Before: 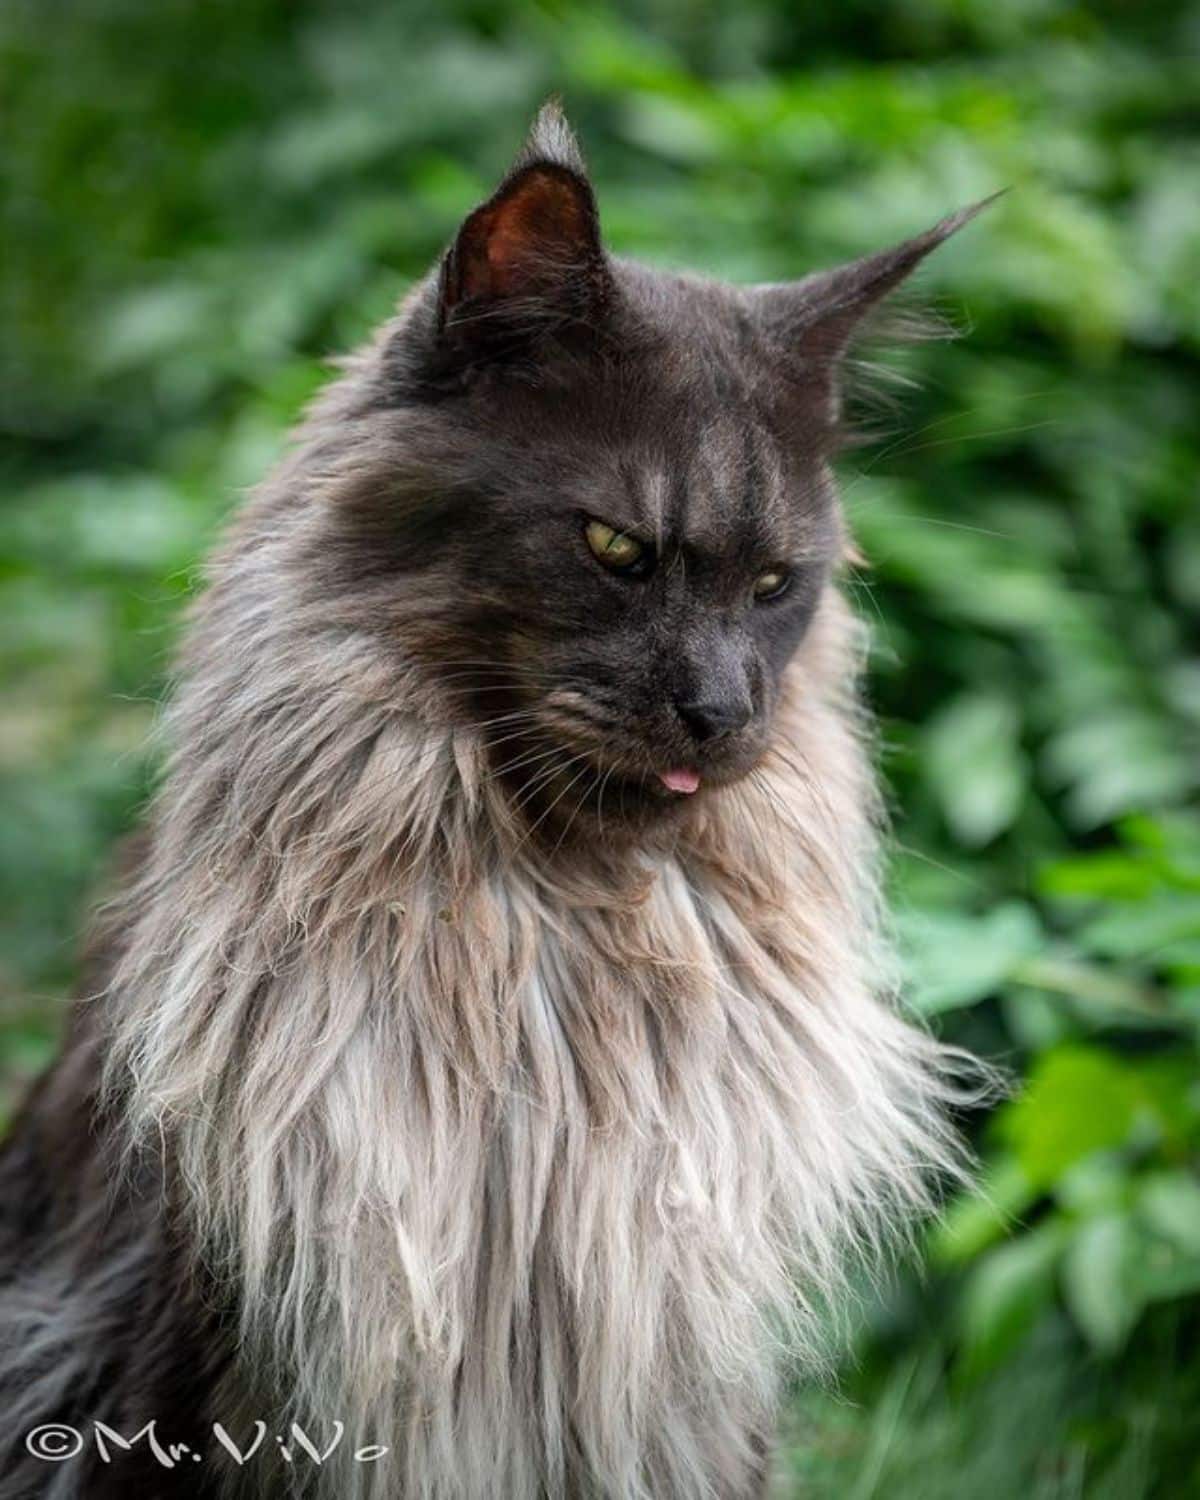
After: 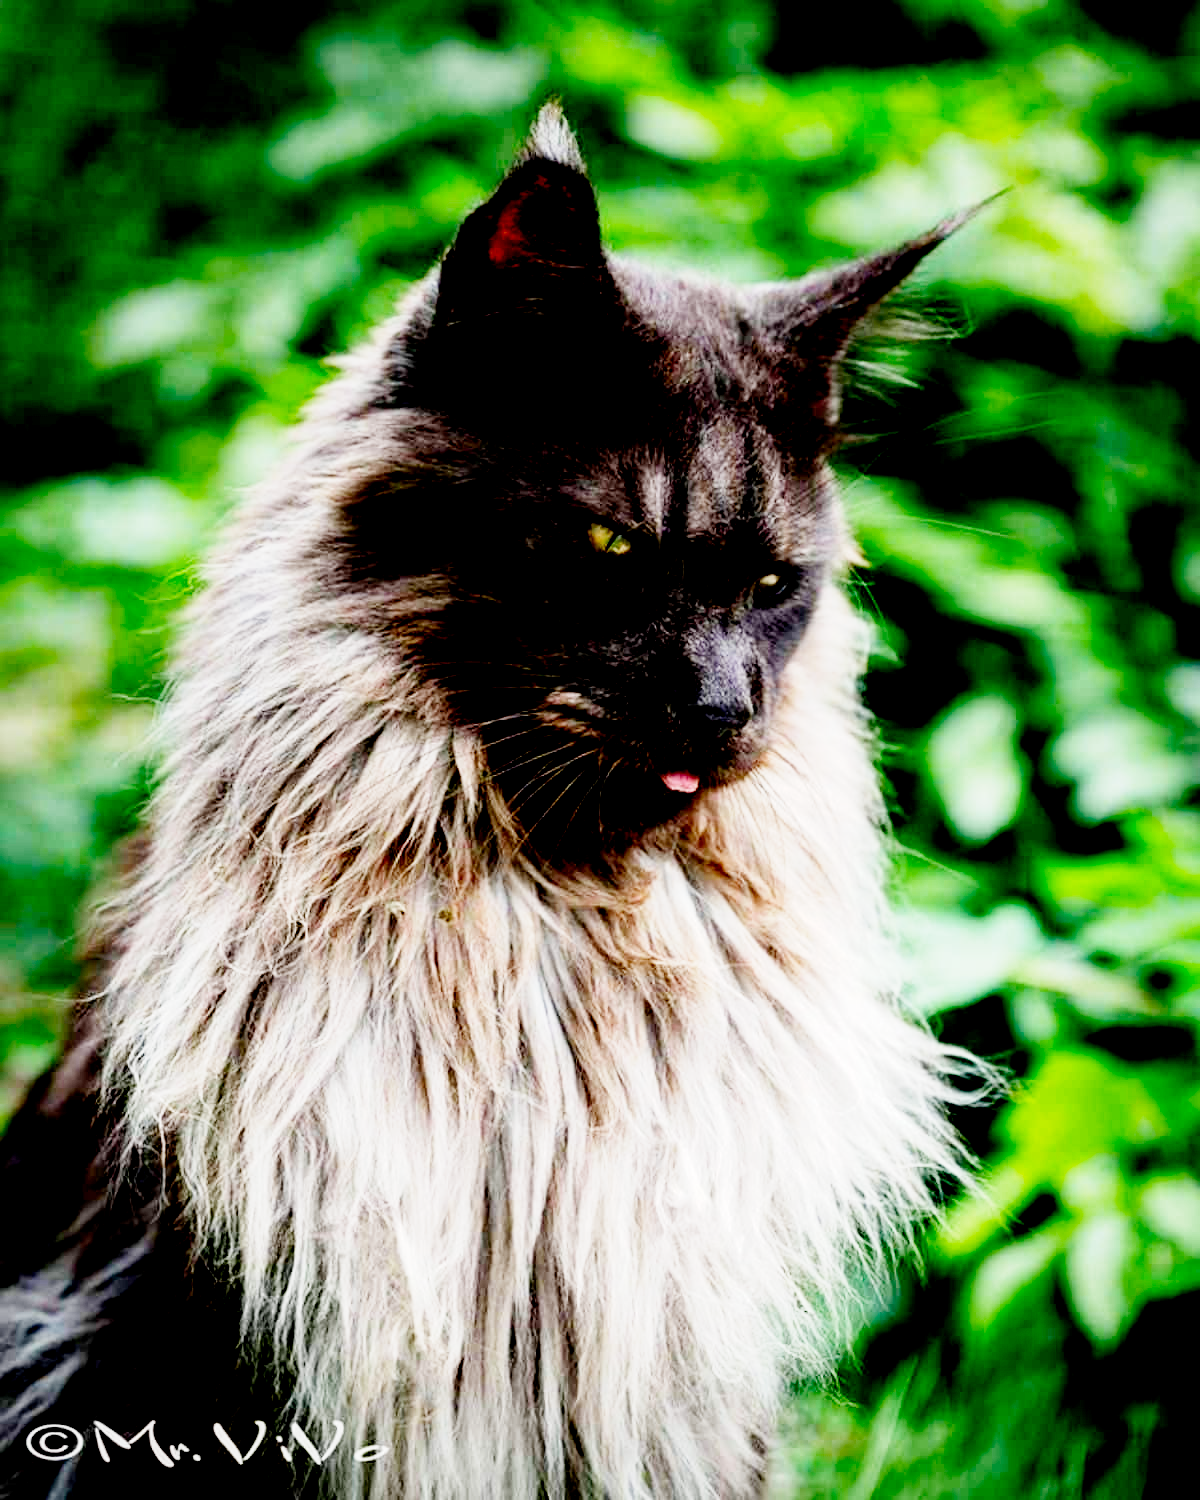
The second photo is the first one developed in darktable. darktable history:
levels: gray 50.83%
base curve: curves: ch0 [(0, 0) (0, 0.001) (0.001, 0.001) (0.004, 0.002) (0.007, 0.004) (0.015, 0.013) (0.033, 0.045) (0.052, 0.096) (0.075, 0.17) (0.099, 0.241) (0.163, 0.42) (0.219, 0.55) (0.259, 0.616) (0.327, 0.722) (0.365, 0.765) (0.522, 0.873) (0.547, 0.881) (0.689, 0.919) (0.826, 0.952) (1, 1)], preserve colors none
exposure: black level correction 0.047, exposure 0.012 EV, compensate highlight preservation false
